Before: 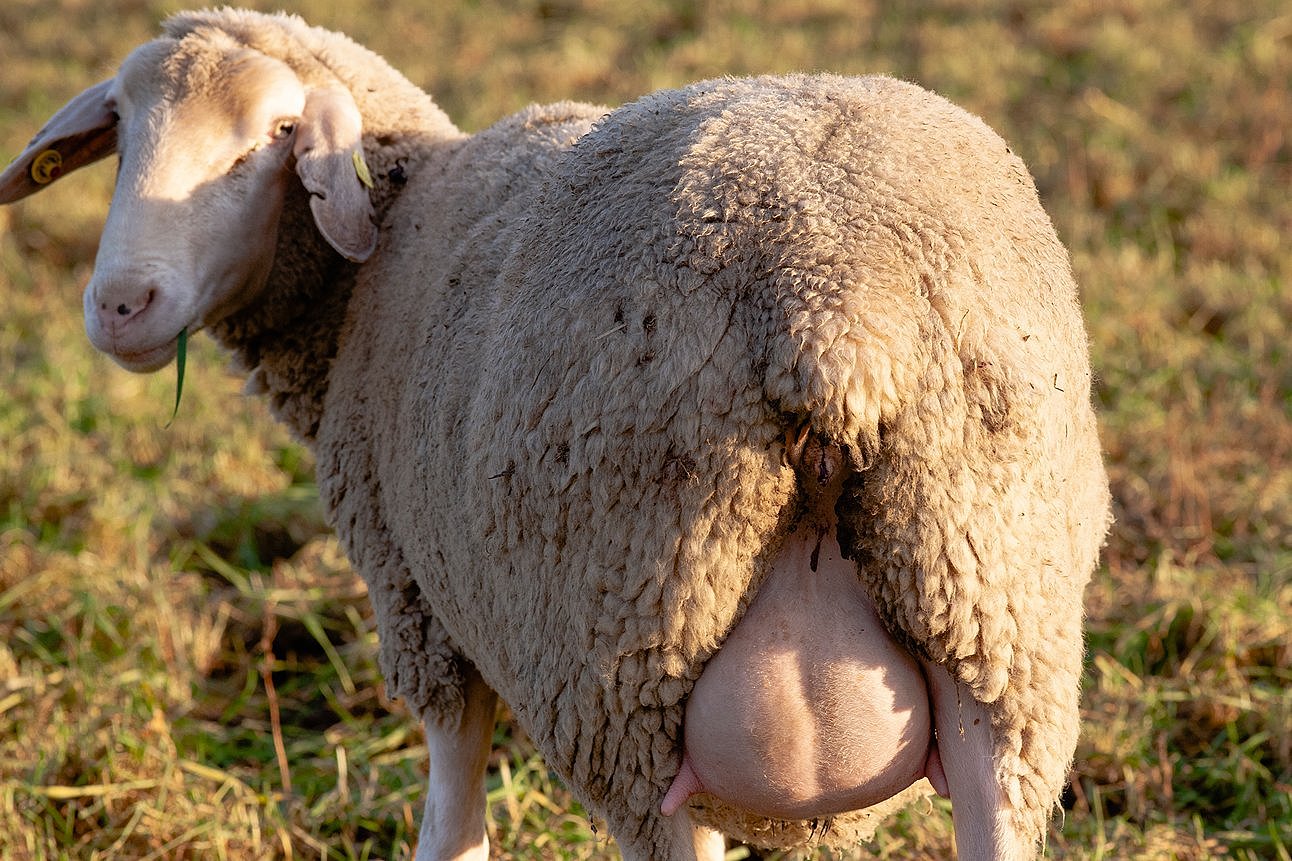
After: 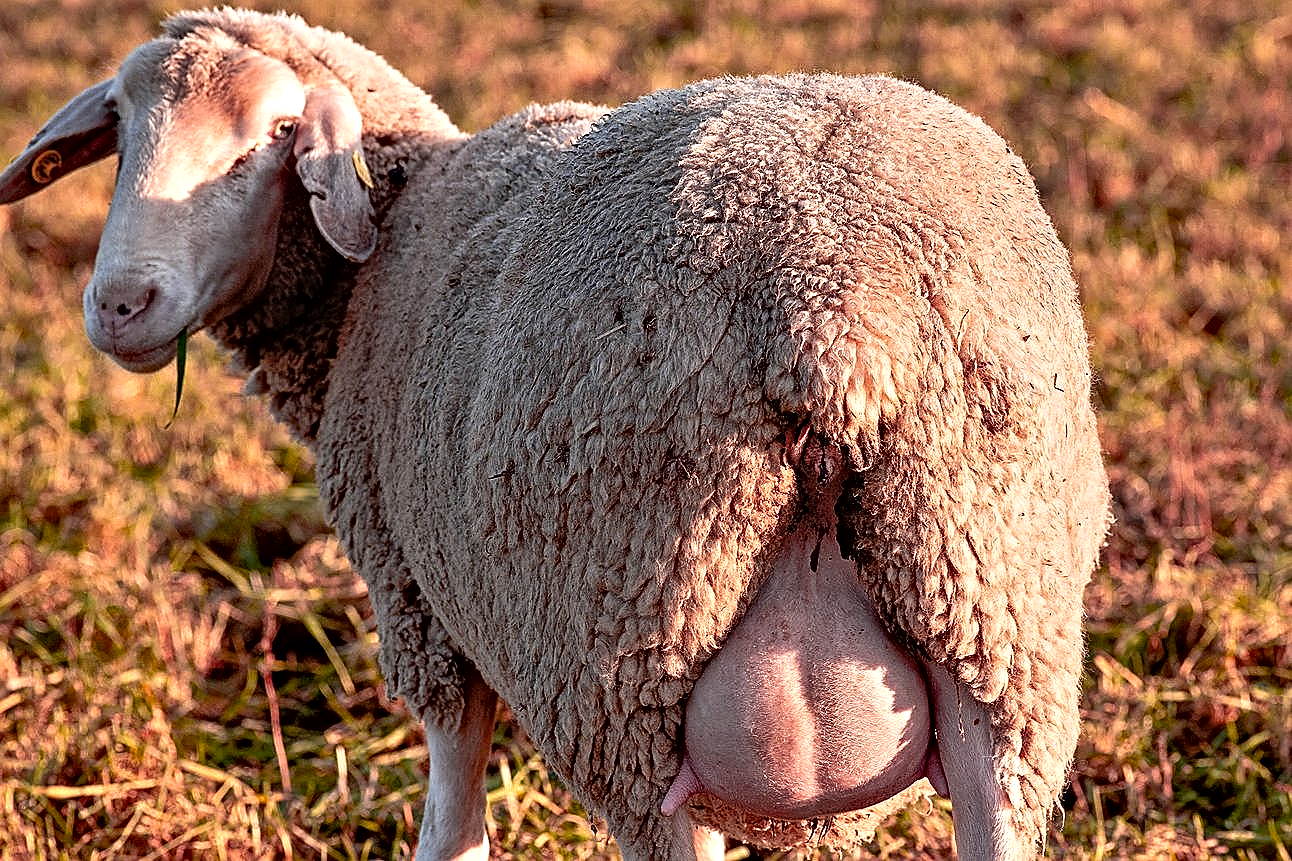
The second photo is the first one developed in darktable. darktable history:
local contrast: mode bilateral grid, contrast 29, coarseness 16, detail 116%, midtone range 0.2
sharpen: radius 1.854, amount 0.403, threshold 1.324
tone curve: curves: ch0 [(0, 0) (0.003, 0.022) (0.011, 0.027) (0.025, 0.038) (0.044, 0.056) (0.069, 0.081) (0.1, 0.11) (0.136, 0.145) (0.177, 0.185) (0.224, 0.229) (0.277, 0.278) (0.335, 0.335) (0.399, 0.399) (0.468, 0.468) (0.543, 0.543) (0.623, 0.623) (0.709, 0.705) (0.801, 0.793) (0.898, 0.887) (1, 1)], color space Lab, independent channels, preserve colors none
contrast equalizer: octaves 7, y [[0.5, 0.542, 0.583, 0.625, 0.667, 0.708], [0.5 ×6], [0.5 ×6], [0 ×6], [0 ×6]]
color zones: curves: ch1 [(0.24, 0.634) (0.75, 0.5)]; ch2 [(0.253, 0.437) (0.745, 0.491)], process mode strong
